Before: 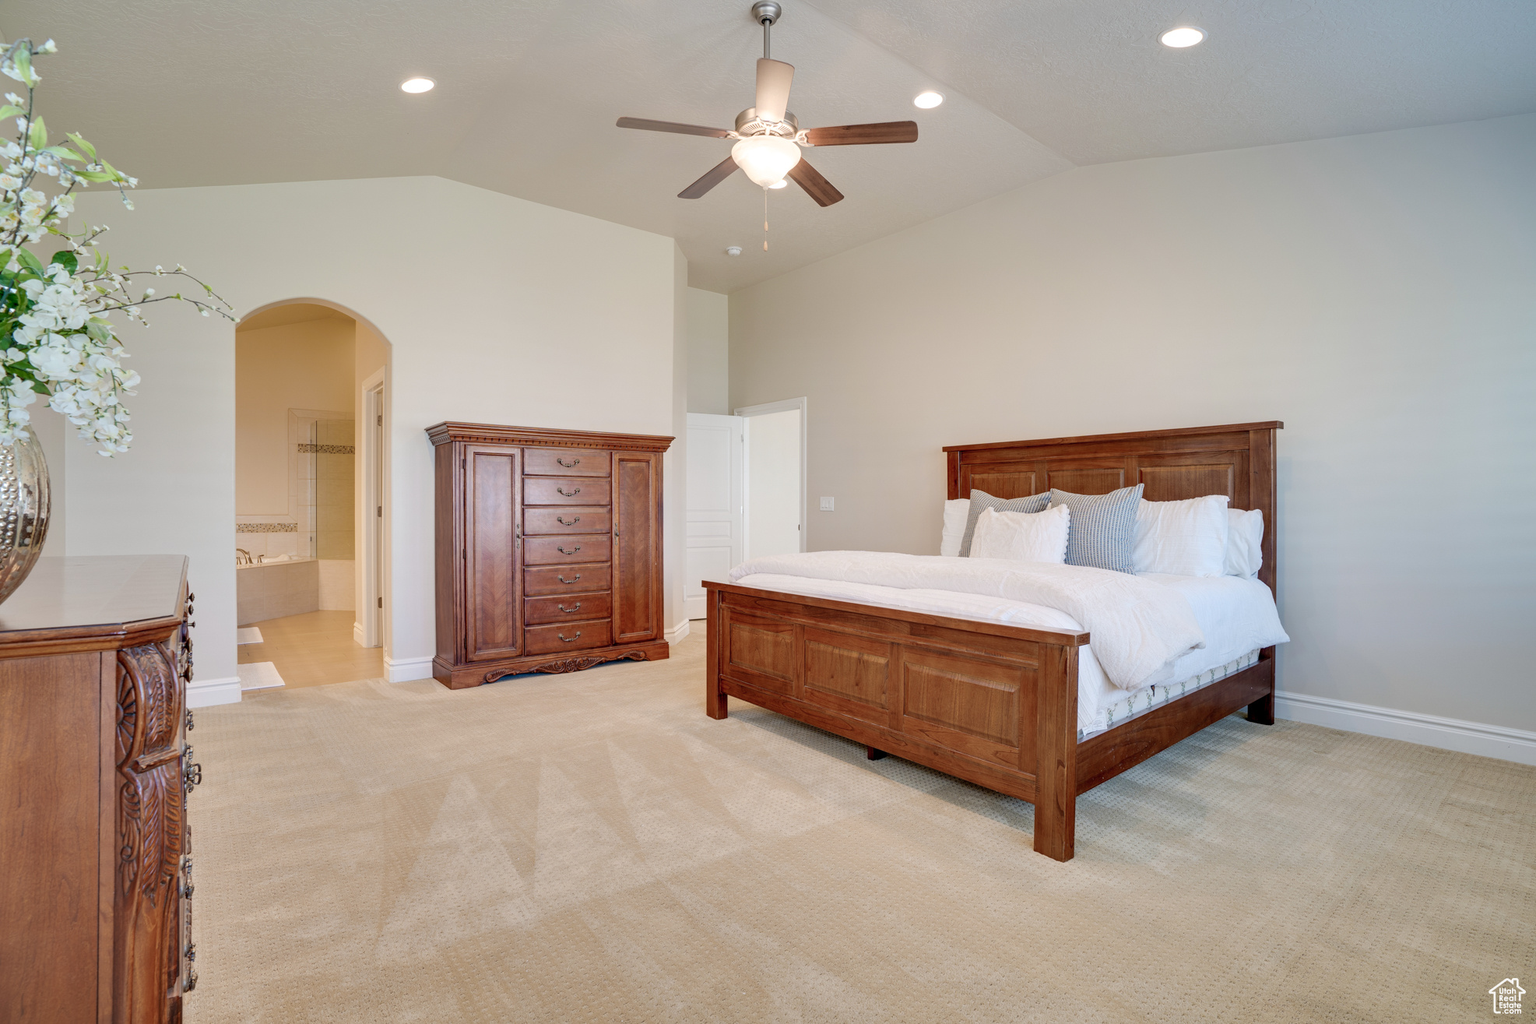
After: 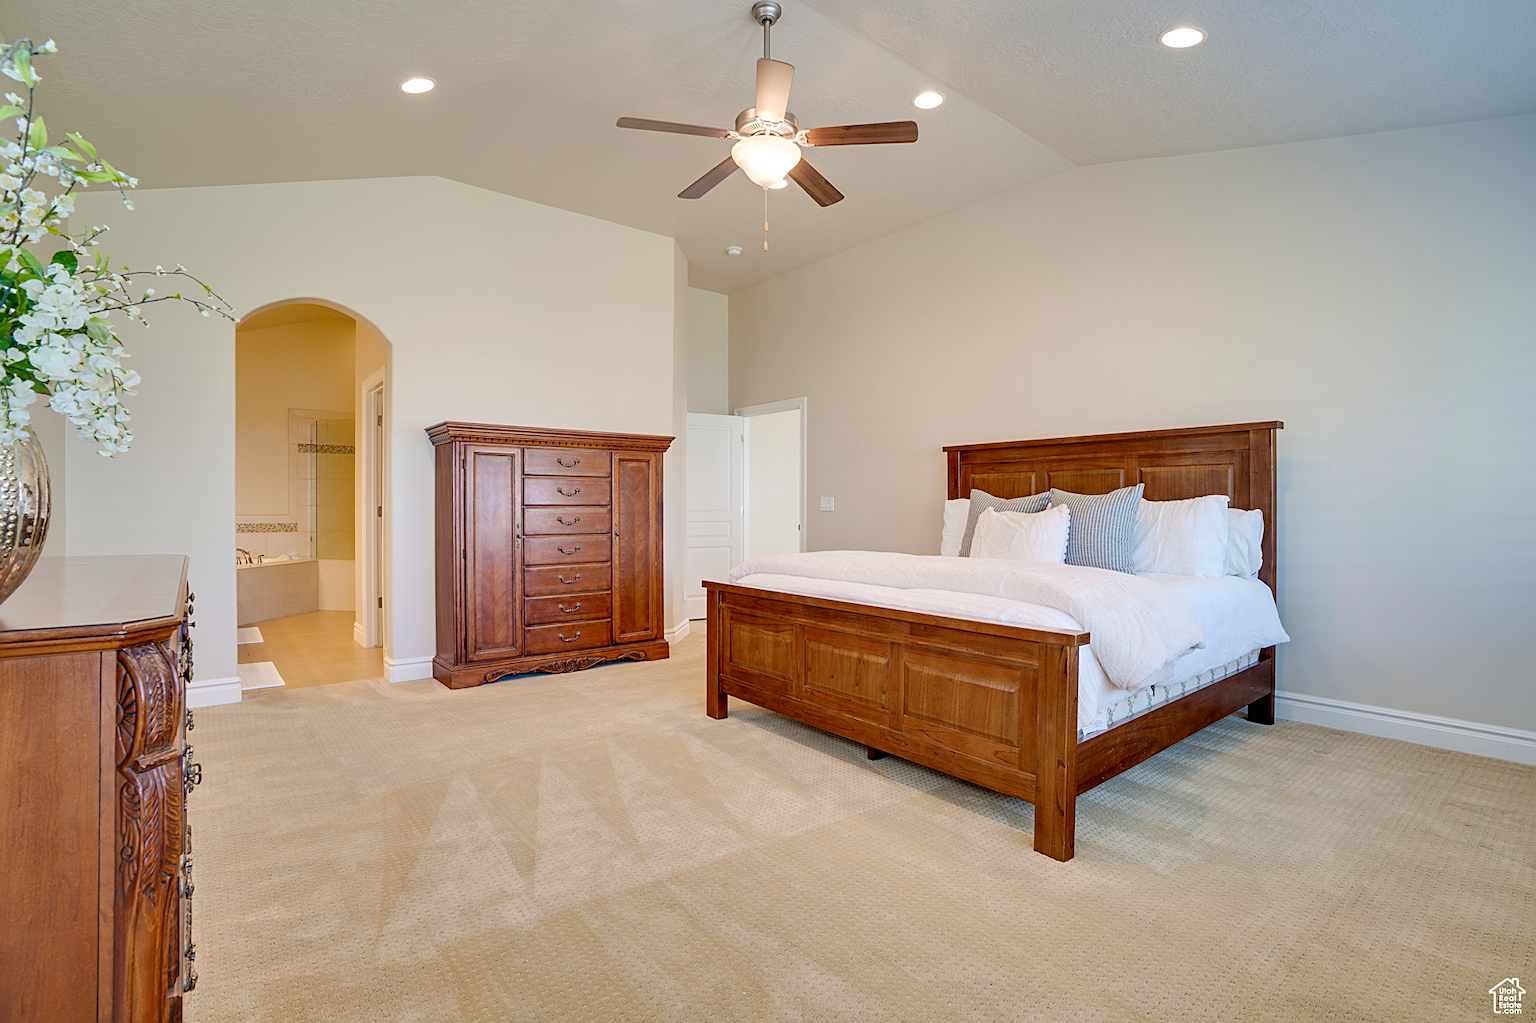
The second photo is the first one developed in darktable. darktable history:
color balance rgb: perceptual saturation grading › global saturation 20%, global vibrance 20%
sharpen: on, module defaults
